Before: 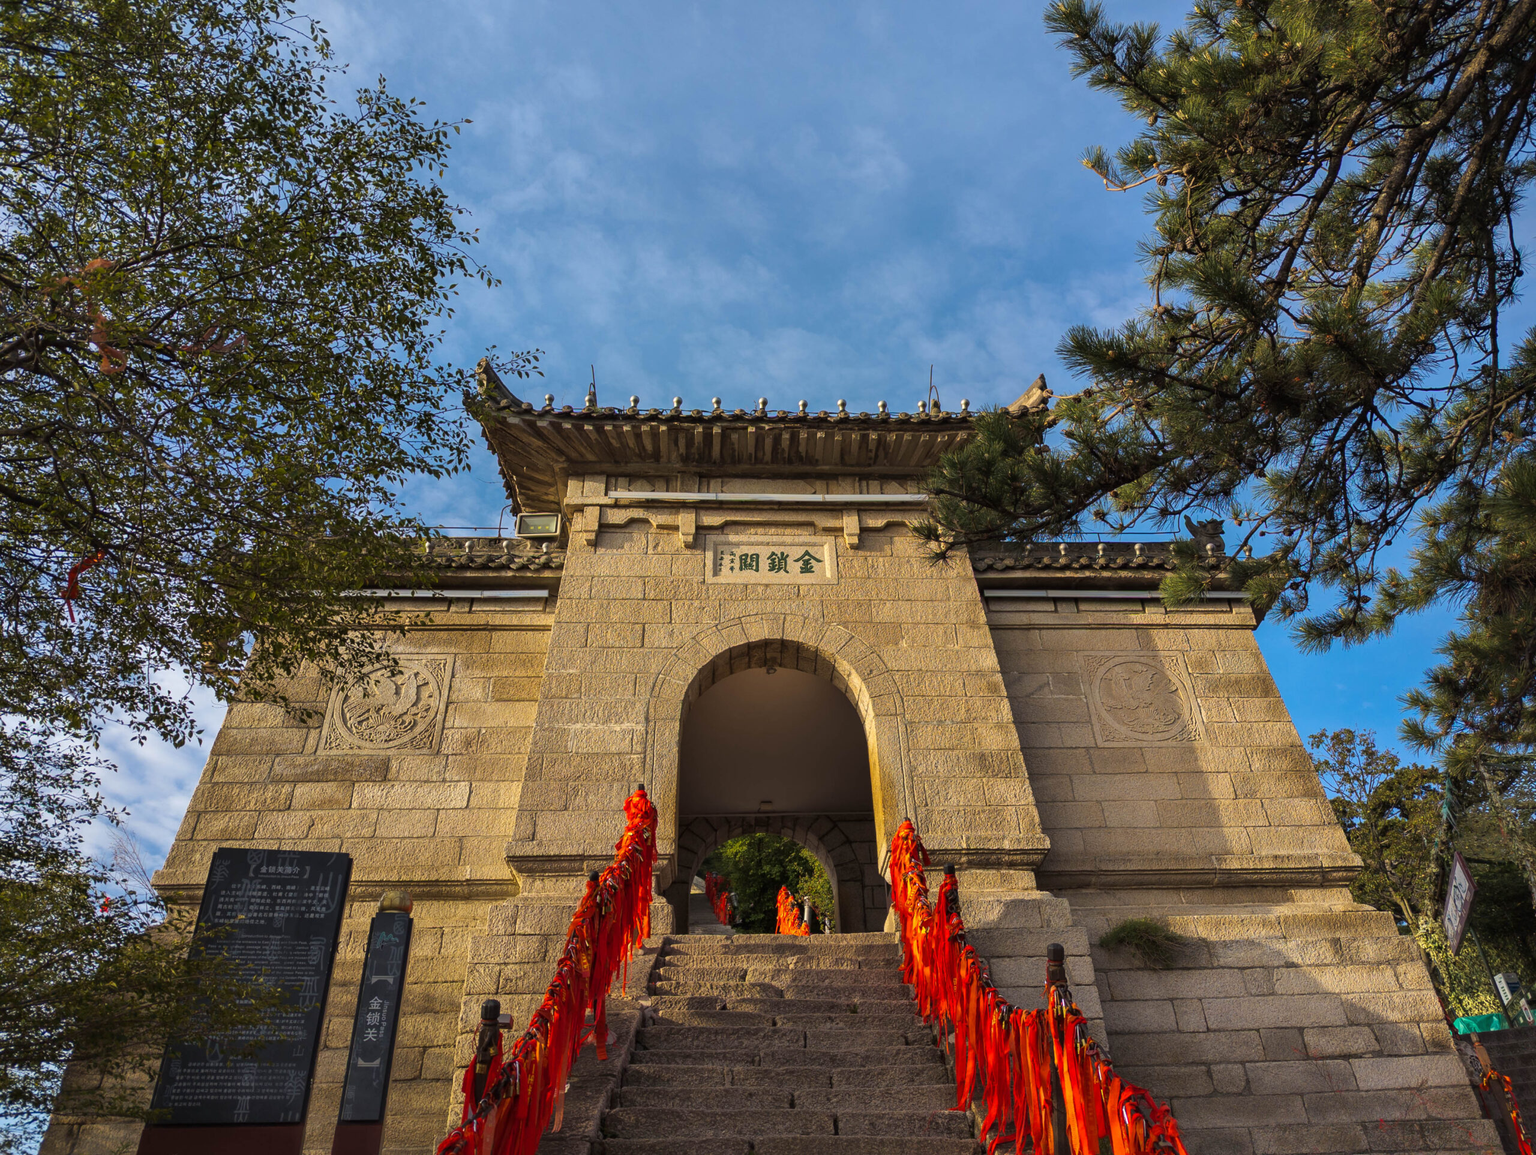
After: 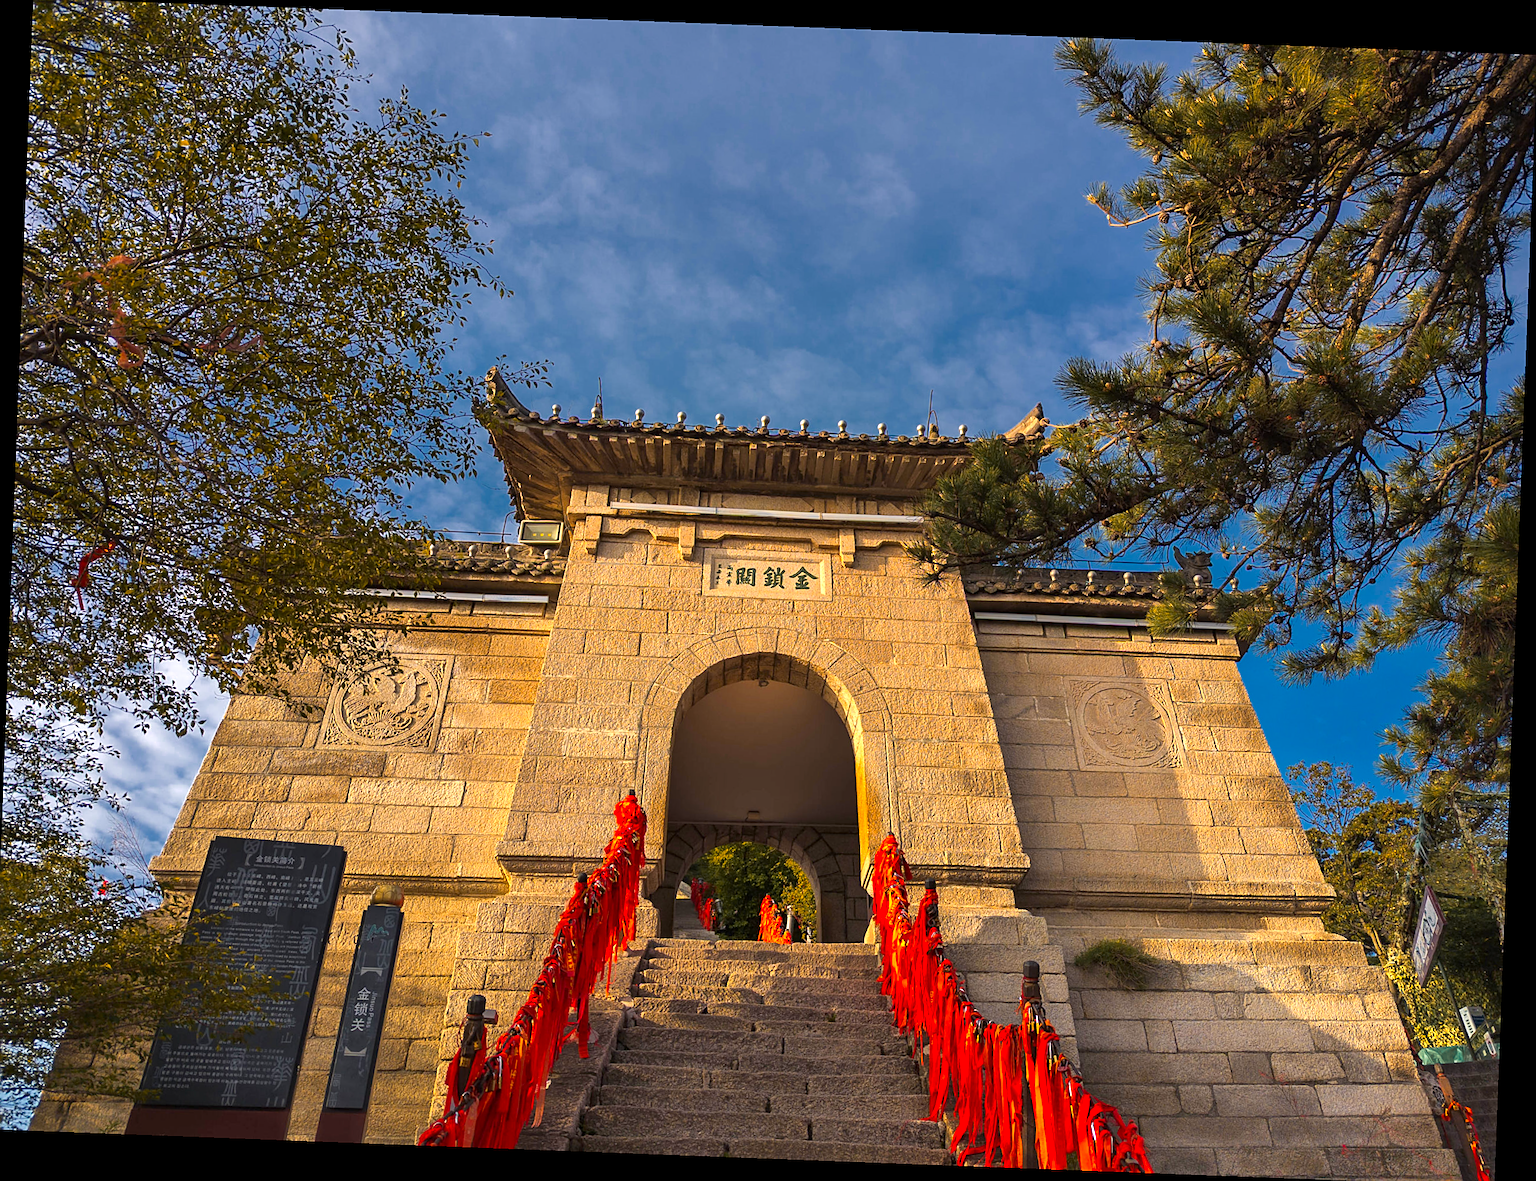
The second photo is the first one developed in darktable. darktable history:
crop and rotate: left 0.614%, top 0.179%, bottom 0.309%
graduated density: density 0.38 EV, hardness 21%, rotation -6.11°, saturation 32%
sharpen: on, module defaults
color zones: curves: ch0 [(0, 0.499) (0.143, 0.5) (0.286, 0.5) (0.429, 0.476) (0.571, 0.284) (0.714, 0.243) (0.857, 0.449) (1, 0.499)]; ch1 [(0, 0.532) (0.143, 0.645) (0.286, 0.696) (0.429, 0.211) (0.571, 0.504) (0.714, 0.493) (0.857, 0.495) (1, 0.532)]; ch2 [(0, 0.5) (0.143, 0.5) (0.286, 0.427) (0.429, 0.324) (0.571, 0.5) (0.714, 0.5) (0.857, 0.5) (1, 0.5)]
exposure: exposure 0.6 EV, compensate highlight preservation false
rotate and perspective: rotation 2.17°, automatic cropping off
tone equalizer: on, module defaults
